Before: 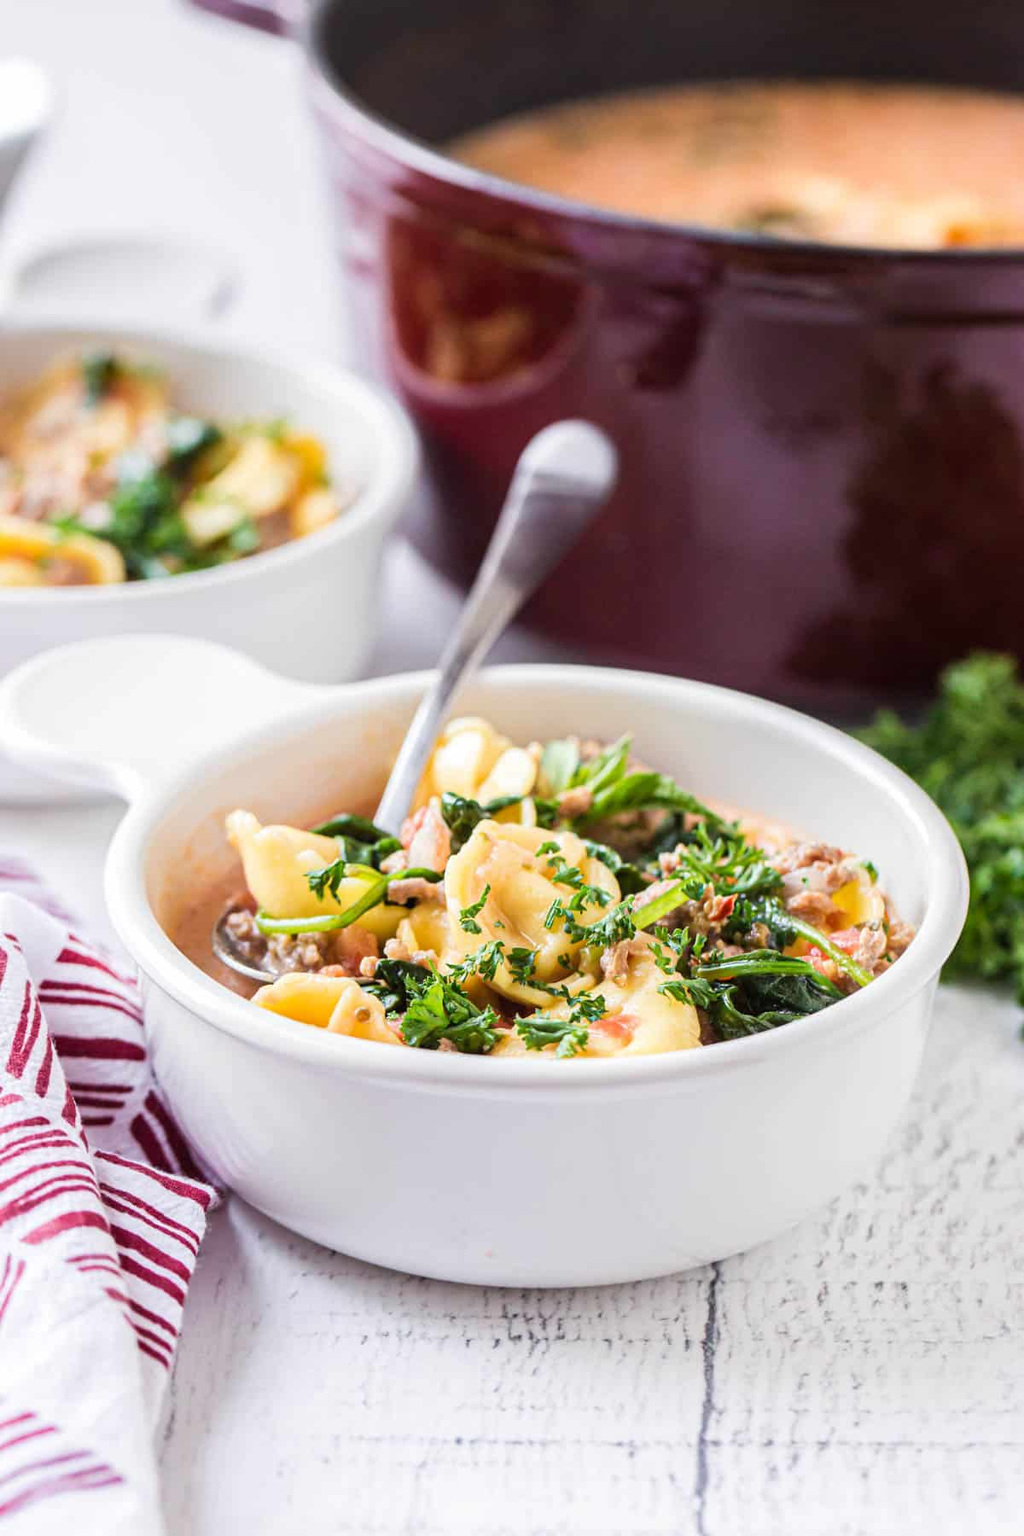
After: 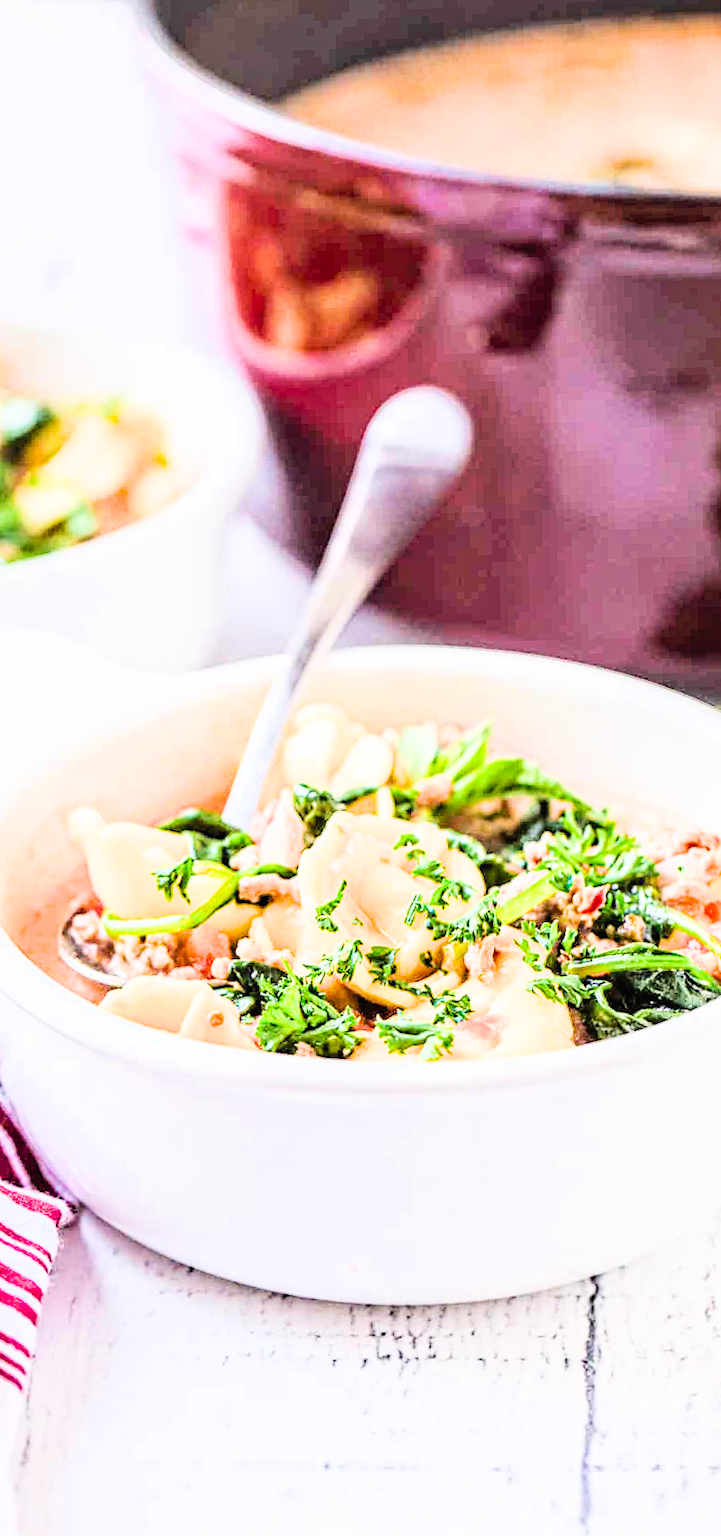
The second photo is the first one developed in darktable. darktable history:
rotate and perspective: rotation -1.32°, lens shift (horizontal) -0.031, crop left 0.015, crop right 0.985, crop top 0.047, crop bottom 0.982
exposure: black level correction 0.001, exposure 1.822 EV, compensate exposure bias true, compensate highlight preservation false
crop and rotate: left 15.446%, right 17.836%
contrast brightness saturation: brightness 0.09, saturation 0.19
contrast equalizer: octaves 7, y [[0.5, 0.542, 0.583, 0.625, 0.667, 0.708], [0.5 ×6], [0.5 ×6], [0 ×6], [0 ×6]]
tone curve: curves: ch0 [(0, 0) (0.003, 0.012) (0.011, 0.015) (0.025, 0.027) (0.044, 0.045) (0.069, 0.064) (0.1, 0.093) (0.136, 0.133) (0.177, 0.177) (0.224, 0.221) (0.277, 0.272) (0.335, 0.342) (0.399, 0.398) (0.468, 0.462) (0.543, 0.547) (0.623, 0.624) (0.709, 0.711) (0.801, 0.792) (0.898, 0.889) (1, 1)], preserve colors none
filmic rgb: black relative exposure -7.5 EV, white relative exposure 5 EV, hardness 3.31, contrast 1.3, contrast in shadows safe
